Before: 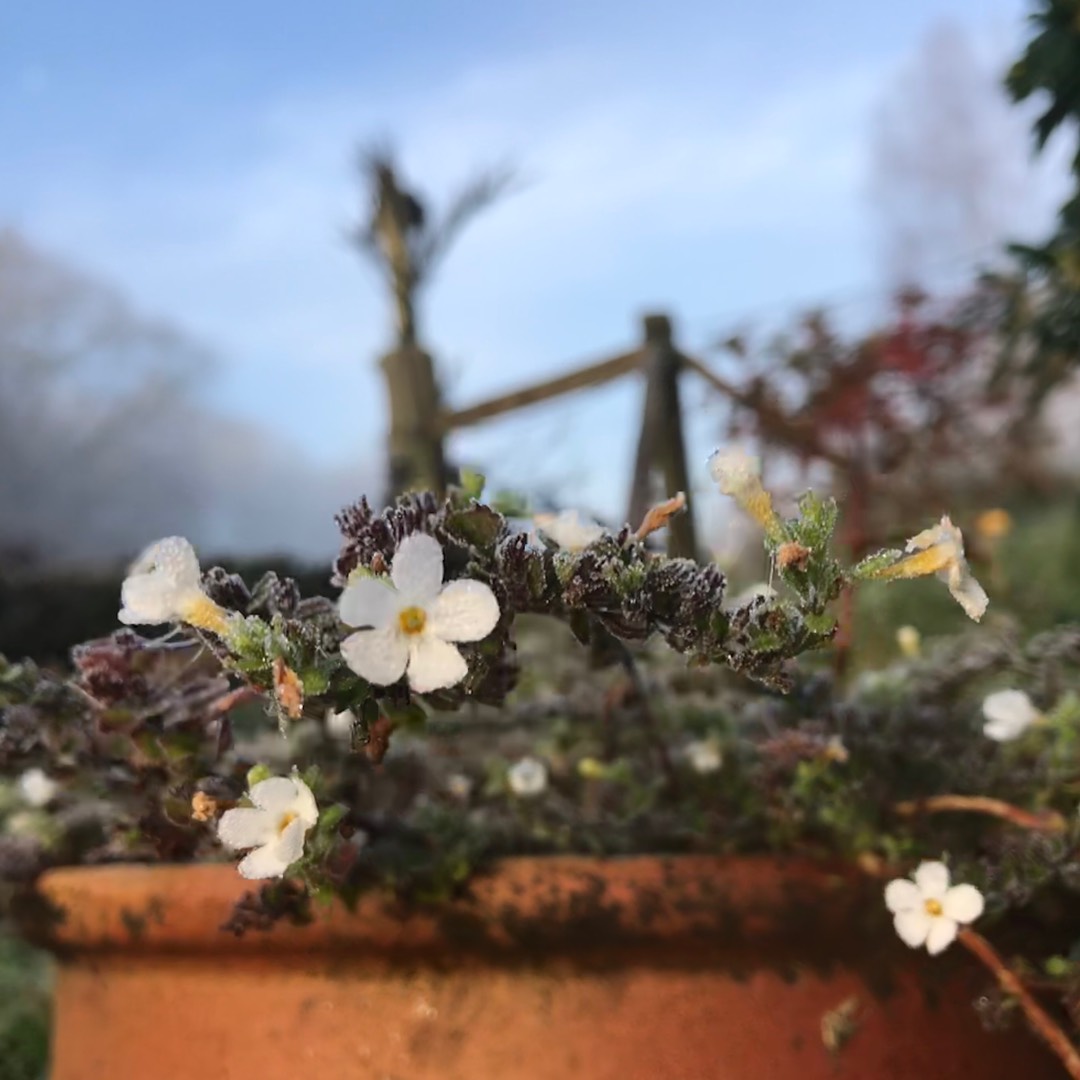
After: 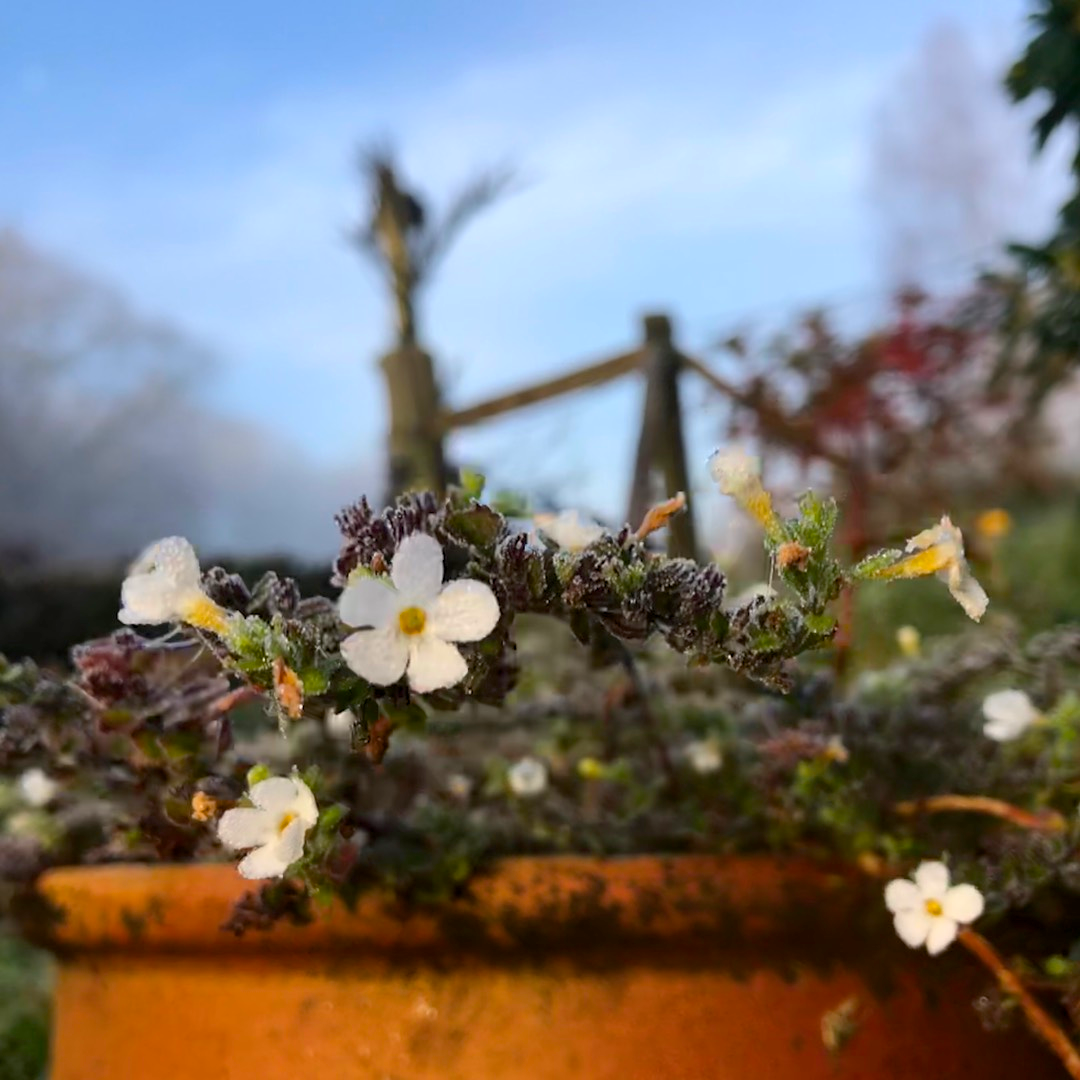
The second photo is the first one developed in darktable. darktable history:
color balance rgb: global offset › luminance -0.473%, perceptual saturation grading › global saturation 31.022%
